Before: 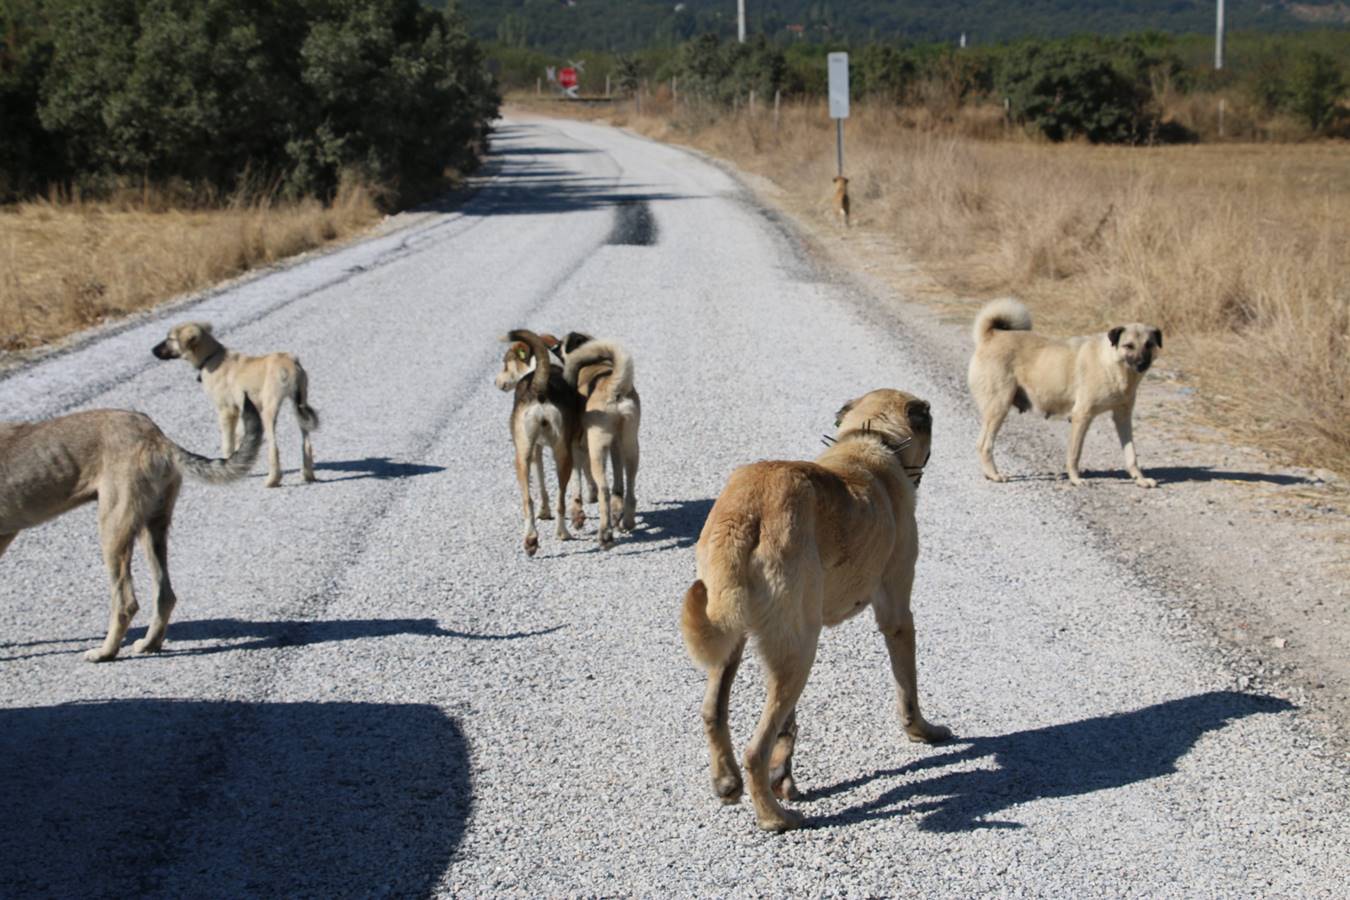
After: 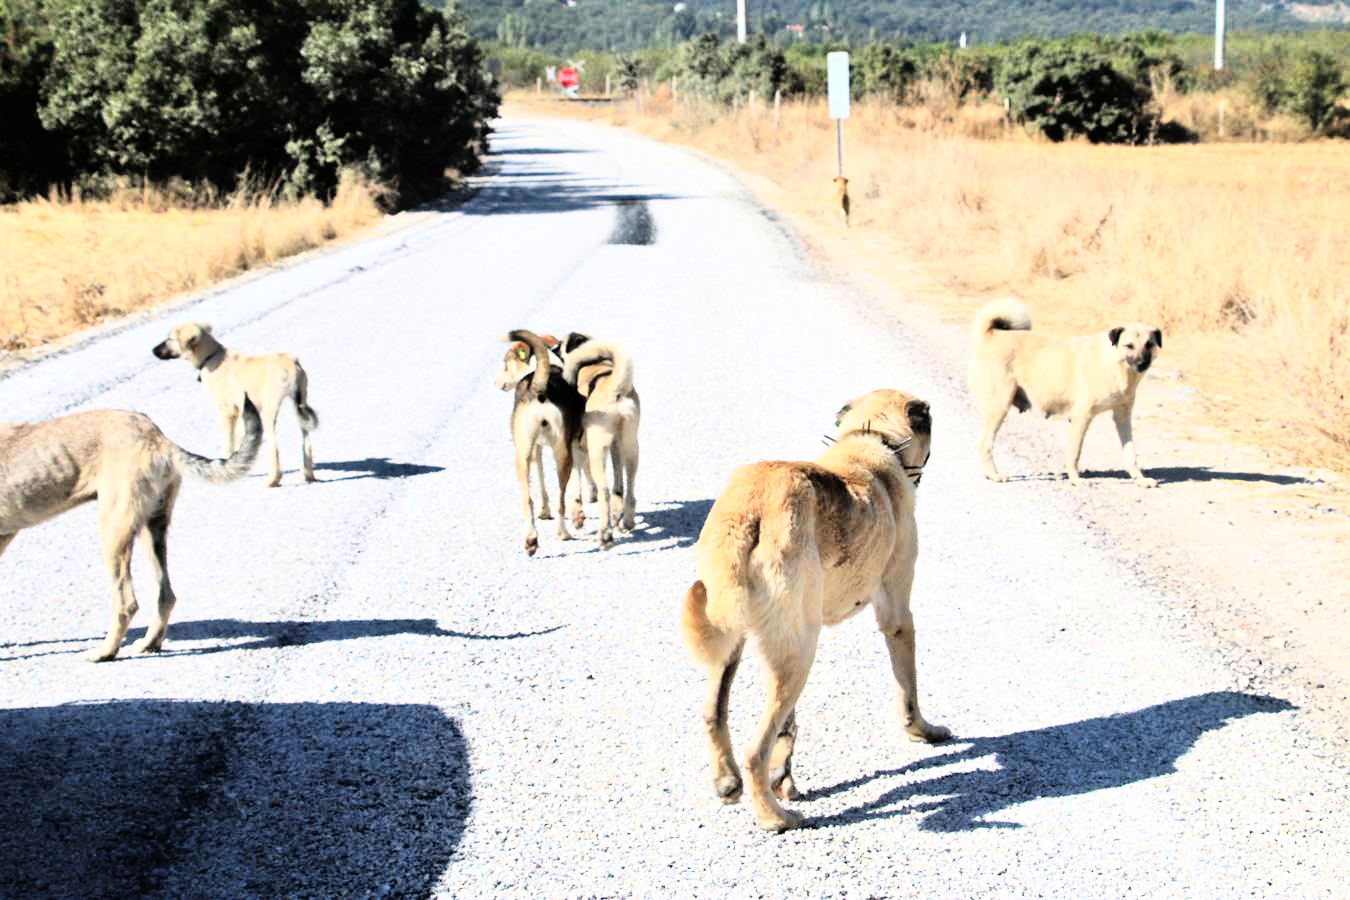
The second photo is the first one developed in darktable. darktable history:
white balance: emerald 1
rgb curve: curves: ch0 [(0, 0) (0.21, 0.15) (0.24, 0.21) (0.5, 0.75) (0.75, 0.96) (0.89, 0.99) (1, 1)]; ch1 [(0, 0.02) (0.21, 0.13) (0.25, 0.2) (0.5, 0.67) (0.75, 0.9) (0.89, 0.97) (1, 1)]; ch2 [(0, 0.02) (0.21, 0.13) (0.25, 0.2) (0.5, 0.67) (0.75, 0.9) (0.89, 0.97) (1, 1)], compensate middle gray true
tone equalizer: -7 EV 0.15 EV, -6 EV 0.6 EV, -5 EV 1.15 EV, -4 EV 1.33 EV, -3 EV 1.15 EV, -2 EV 0.6 EV, -1 EV 0.15 EV, mask exposure compensation -0.5 EV
shadows and highlights: shadows 12, white point adjustment 1.2, highlights -0.36, soften with gaussian
